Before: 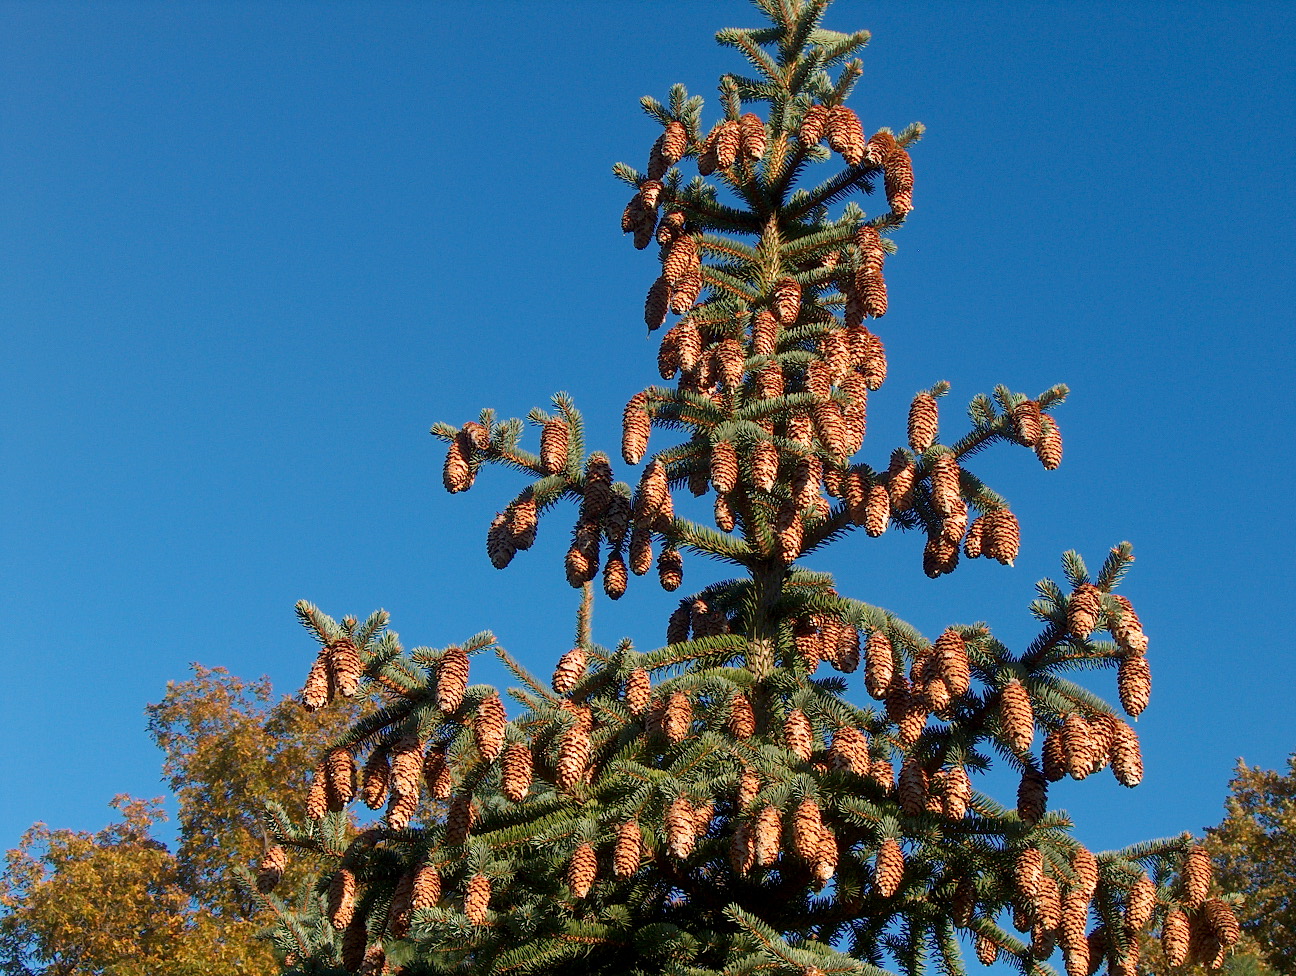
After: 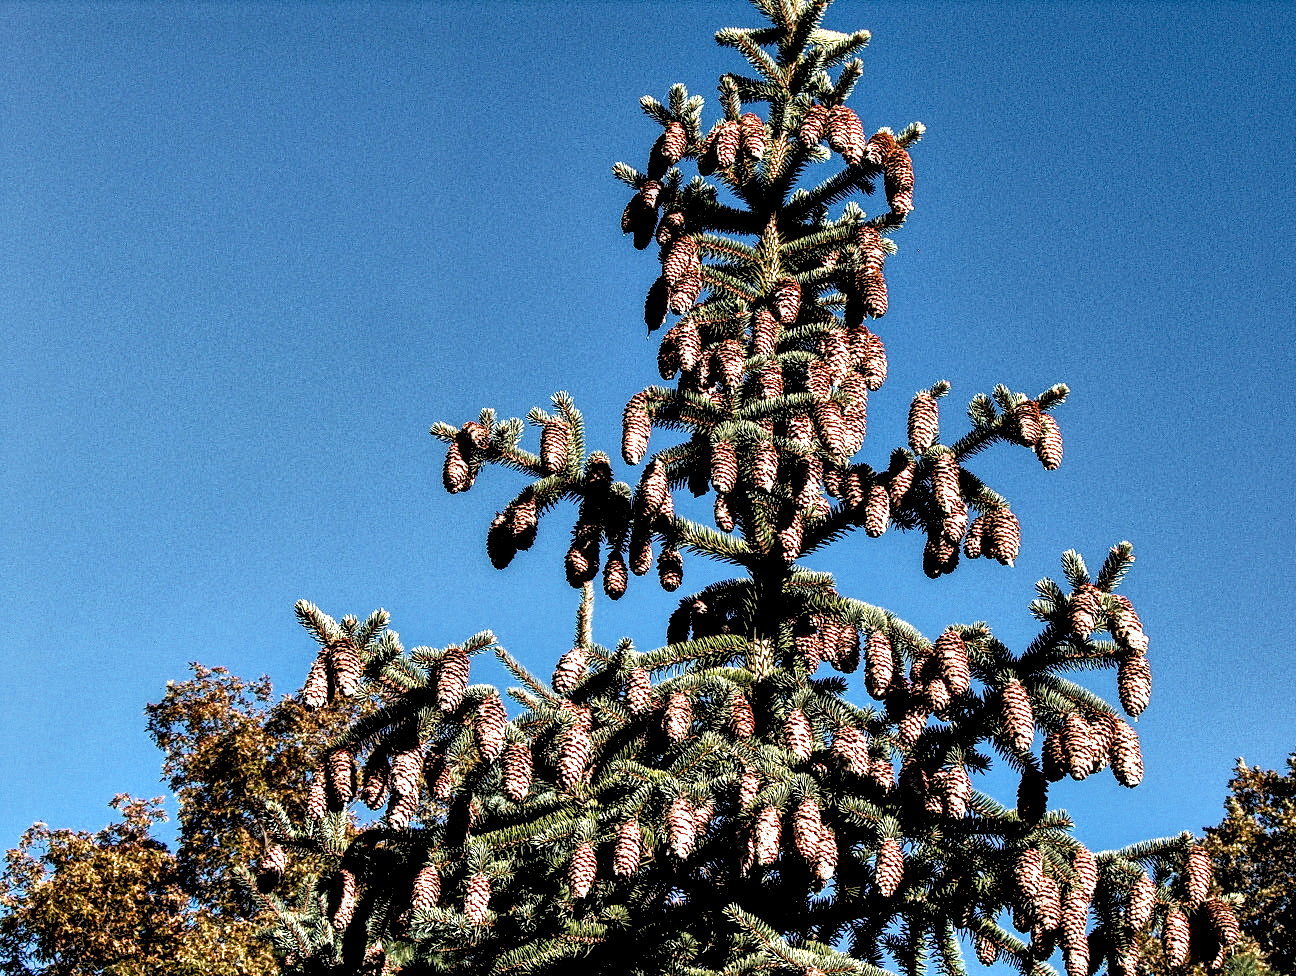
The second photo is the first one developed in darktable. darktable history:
local contrast: detail 205%
tone curve: curves: ch0 [(0, 0) (0.003, 0.01) (0.011, 0.015) (0.025, 0.023) (0.044, 0.037) (0.069, 0.055) (0.1, 0.08) (0.136, 0.114) (0.177, 0.155) (0.224, 0.201) (0.277, 0.254) (0.335, 0.319) (0.399, 0.387) (0.468, 0.459) (0.543, 0.544) (0.623, 0.634) (0.709, 0.731) (0.801, 0.827) (0.898, 0.921) (1, 1)], color space Lab, independent channels
contrast brightness saturation: contrast 0.012, saturation -0.059
filmic rgb: black relative exposure -8.19 EV, white relative exposure 2.23 EV, hardness 7.11, latitude 86.54%, contrast 1.682, highlights saturation mix -3.3%, shadows ↔ highlights balance -2.97%
shadows and highlights: on, module defaults
contrast equalizer: y [[0.6 ×6], [0.55 ×6], [0 ×6], [0 ×6], [0 ×6]], mix 0.776
